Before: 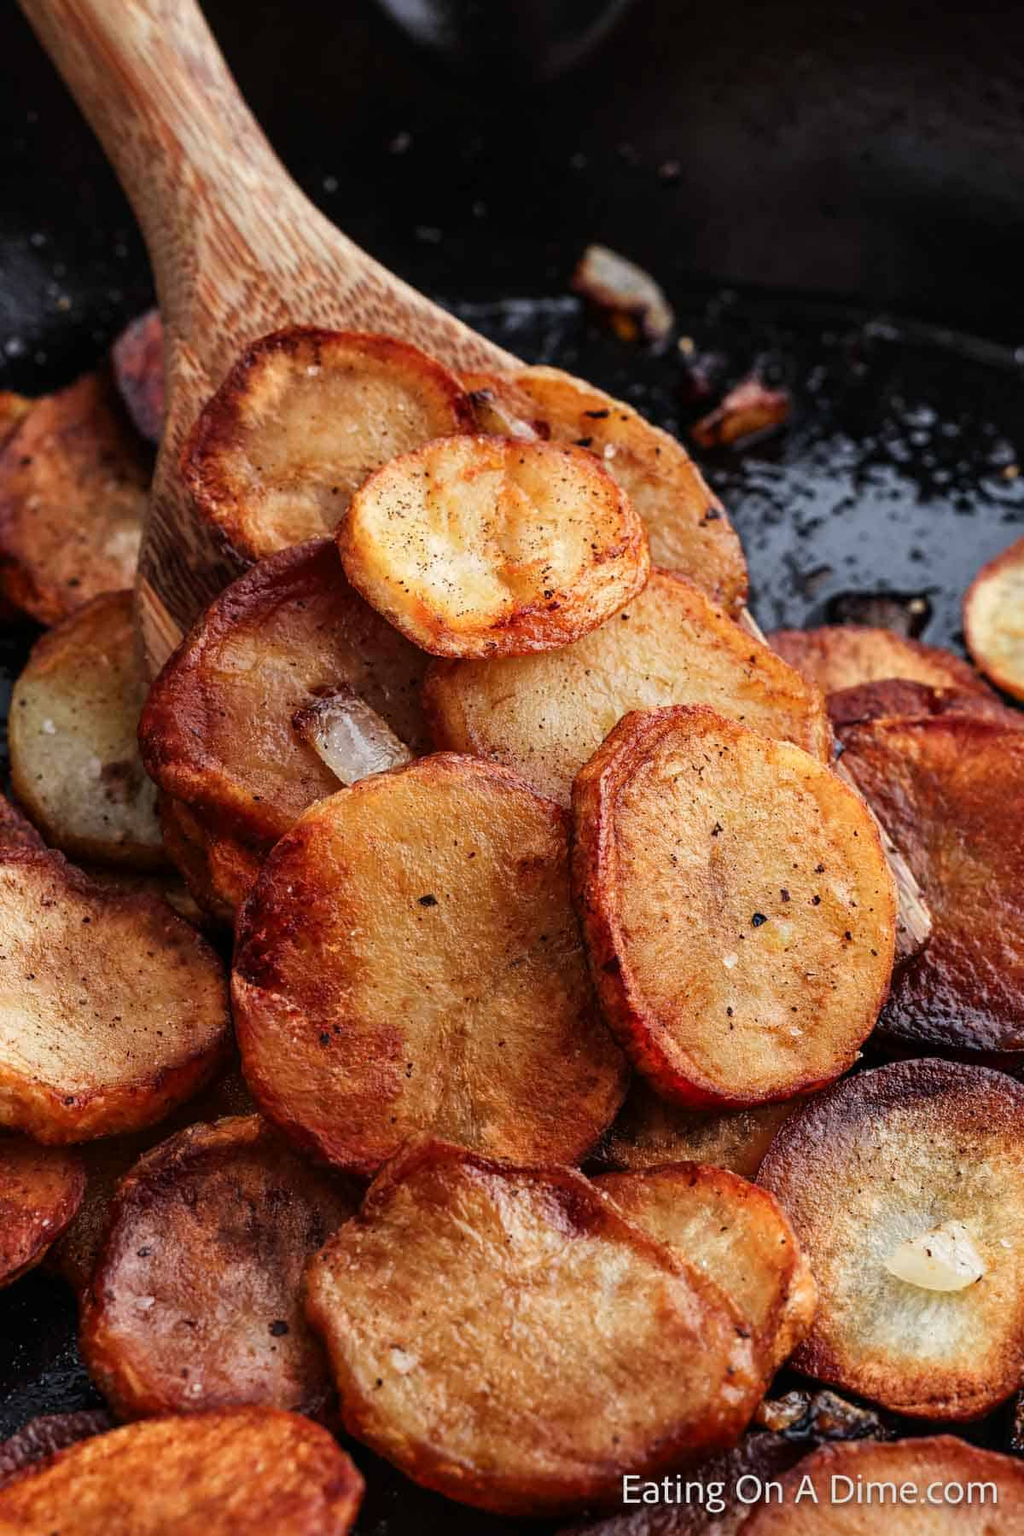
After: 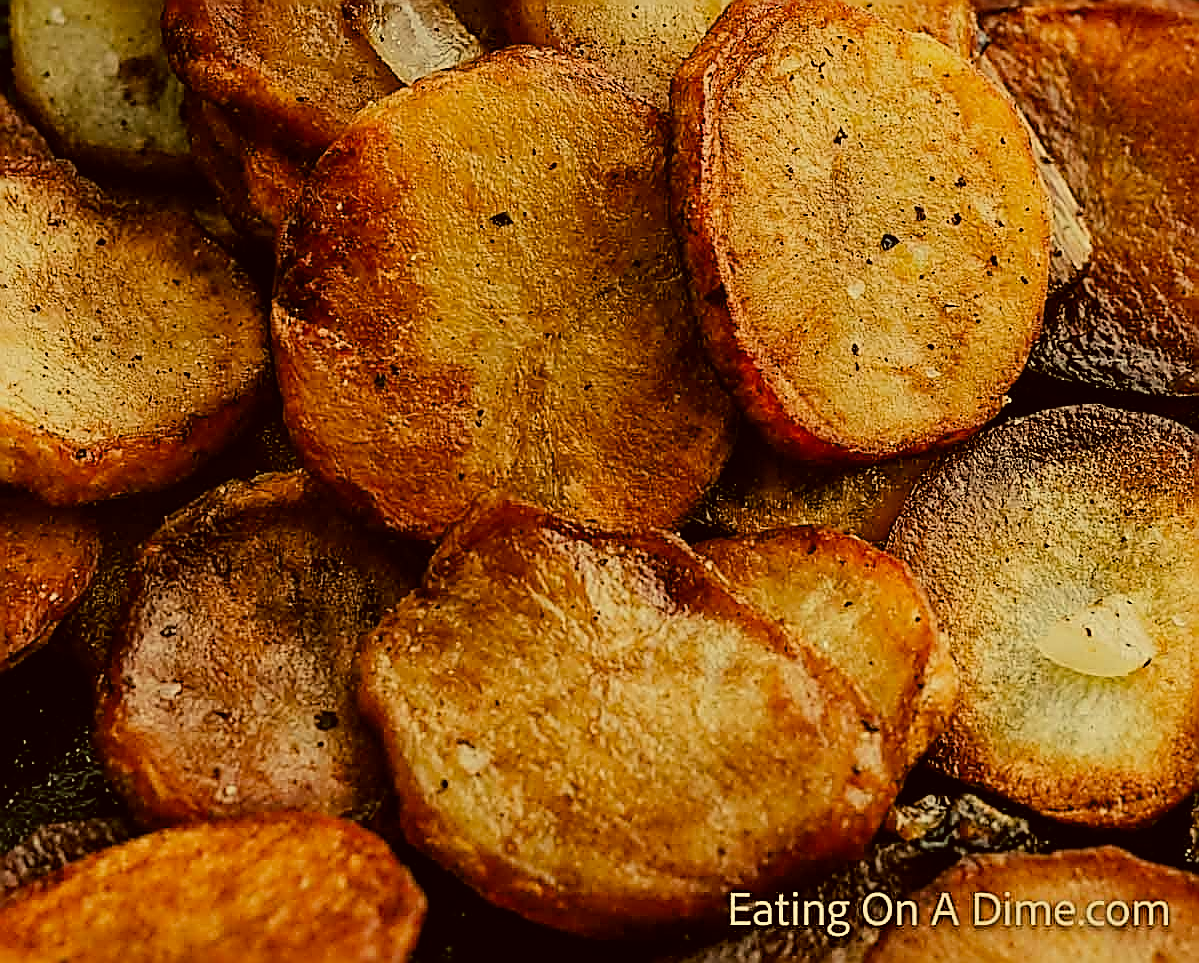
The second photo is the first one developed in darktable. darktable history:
sharpen: amount 1.871
filmic rgb: black relative exposure -8.41 EV, white relative exposure 4.66 EV, hardness 3.81, iterations of high-quality reconstruction 0
color correction: highlights a* 0.102, highlights b* 29.26, shadows a* -0.272, shadows b* 21.63
crop and rotate: top 46.494%, right 0.058%
